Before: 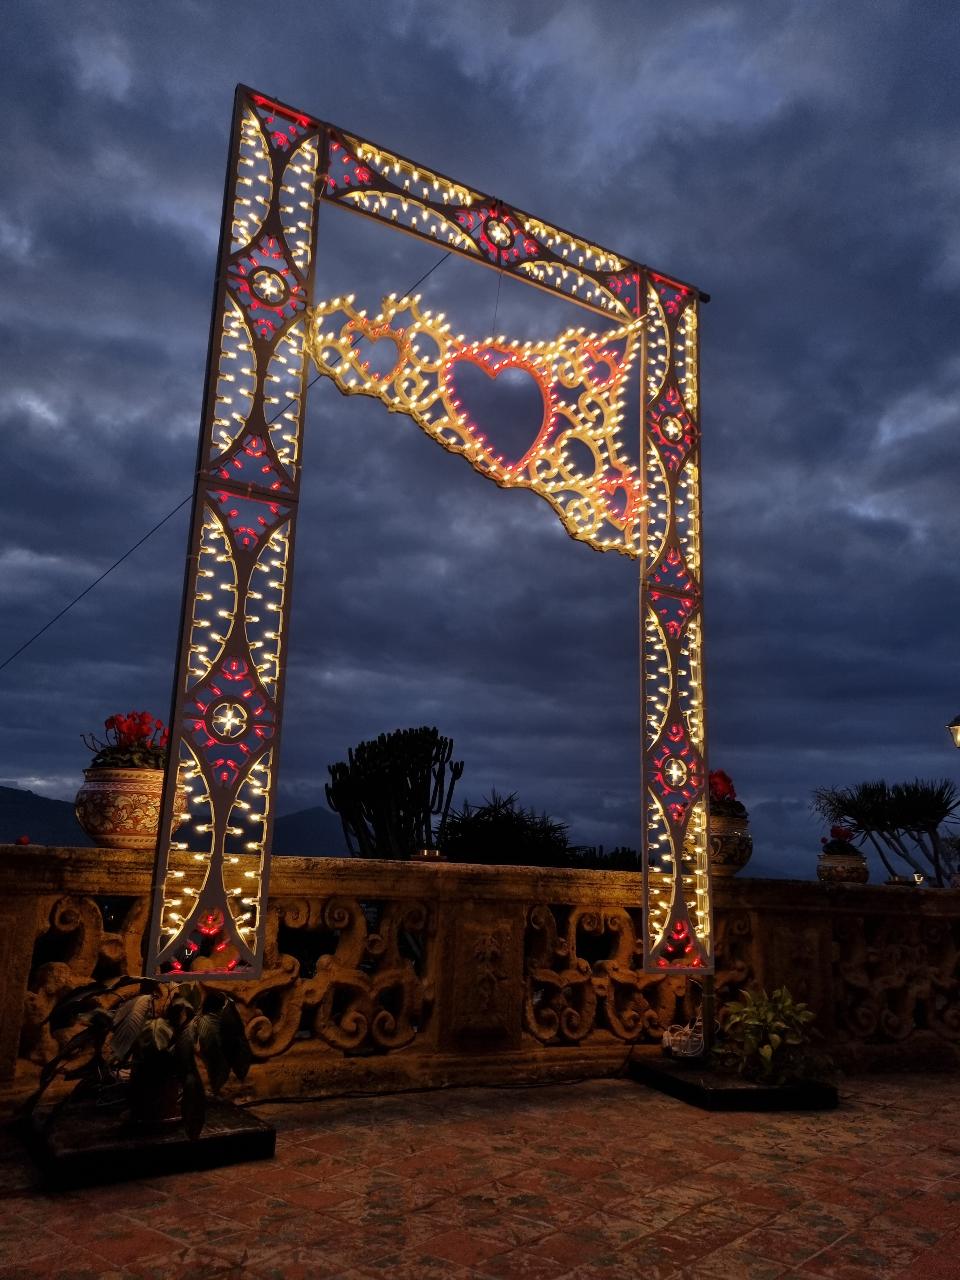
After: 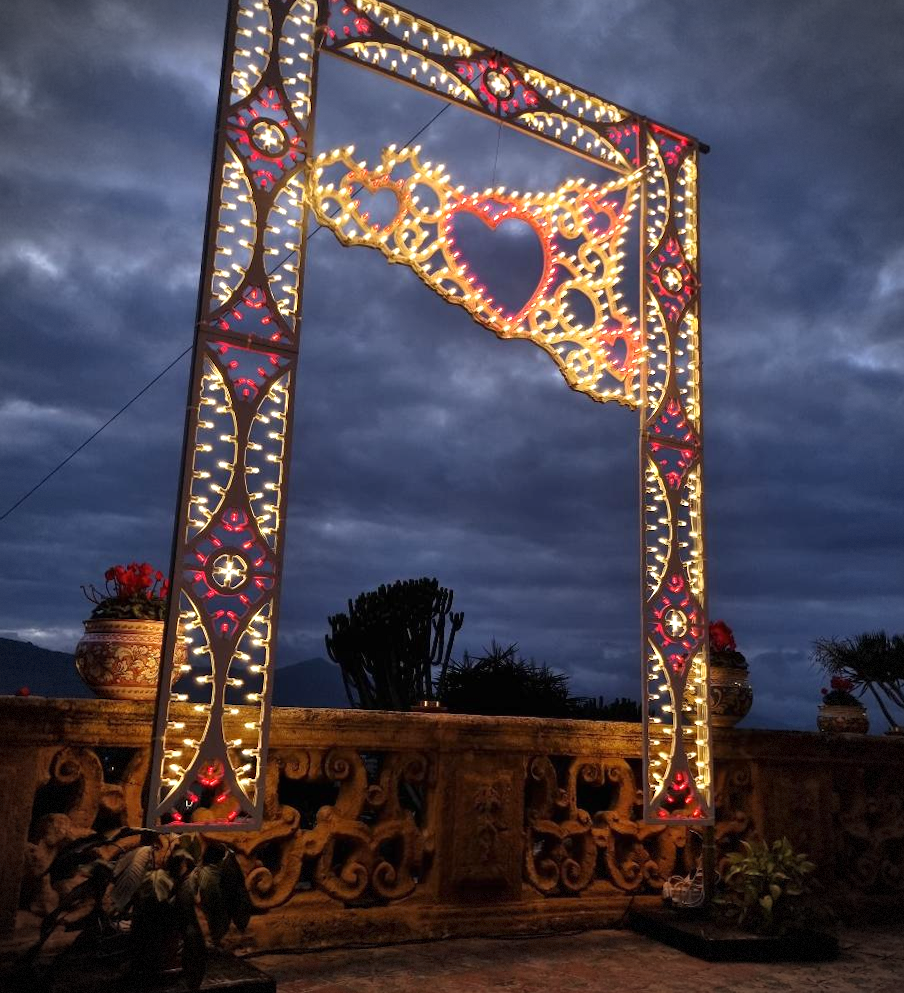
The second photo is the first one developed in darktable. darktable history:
exposure: black level correction 0, exposure 0.5 EV, compensate highlight preservation false
vignetting: fall-off radius 60.83%, brightness -0.526, saturation -0.516, dithering 8-bit output
crop and rotate: angle 0.051°, top 11.598%, right 5.656%, bottom 10.654%
